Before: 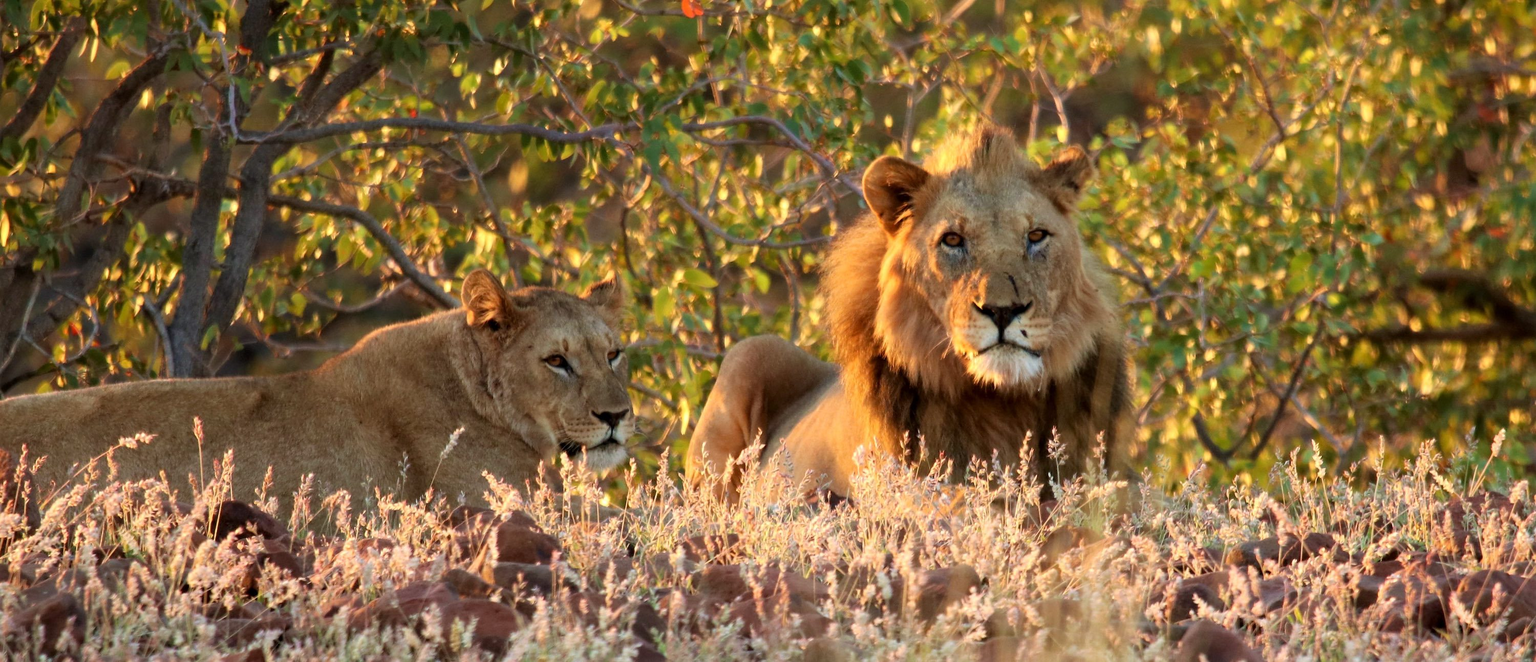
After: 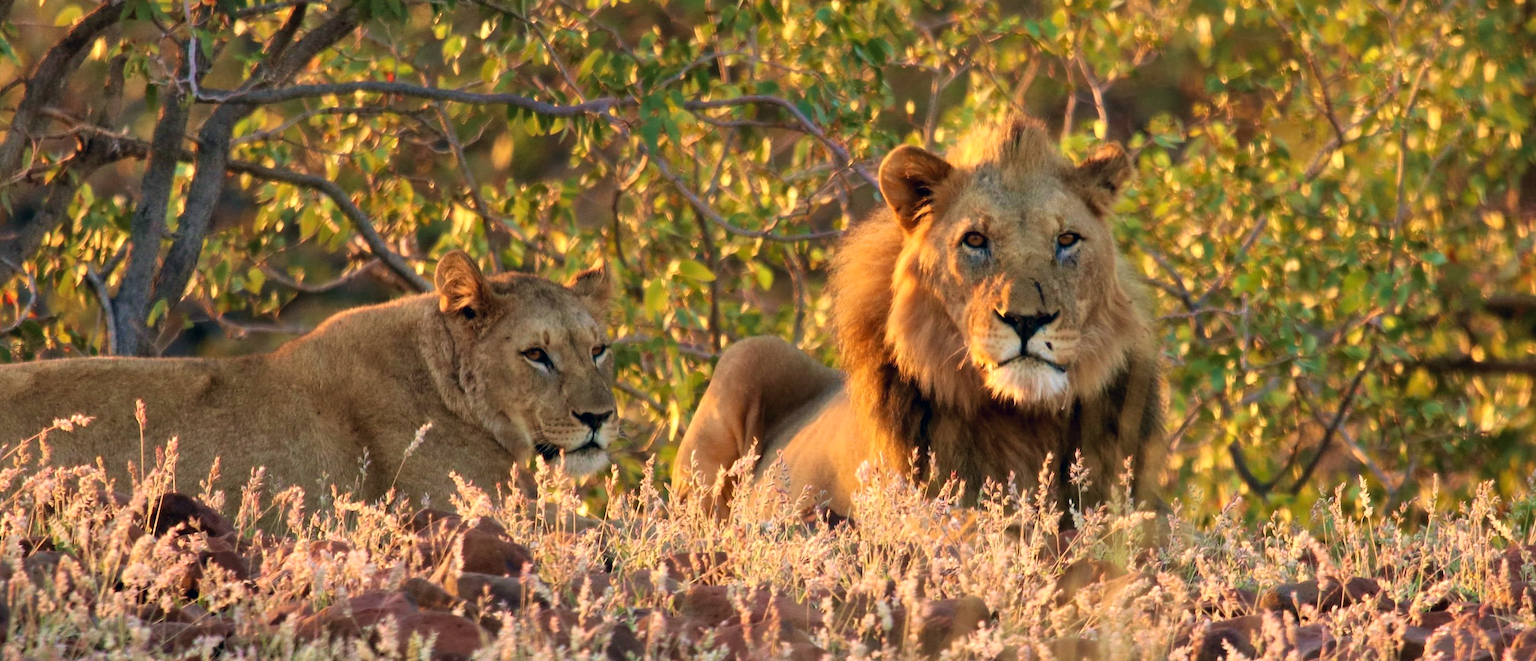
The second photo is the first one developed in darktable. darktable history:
color correction: highlights a* 5.38, highlights b* 5.3, shadows a* -4.26, shadows b* -5.11
shadows and highlights: shadows 60, highlights -60.23, soften with gaussian
velvia: on, module defaults
crop and rotate: angle -2.38°
